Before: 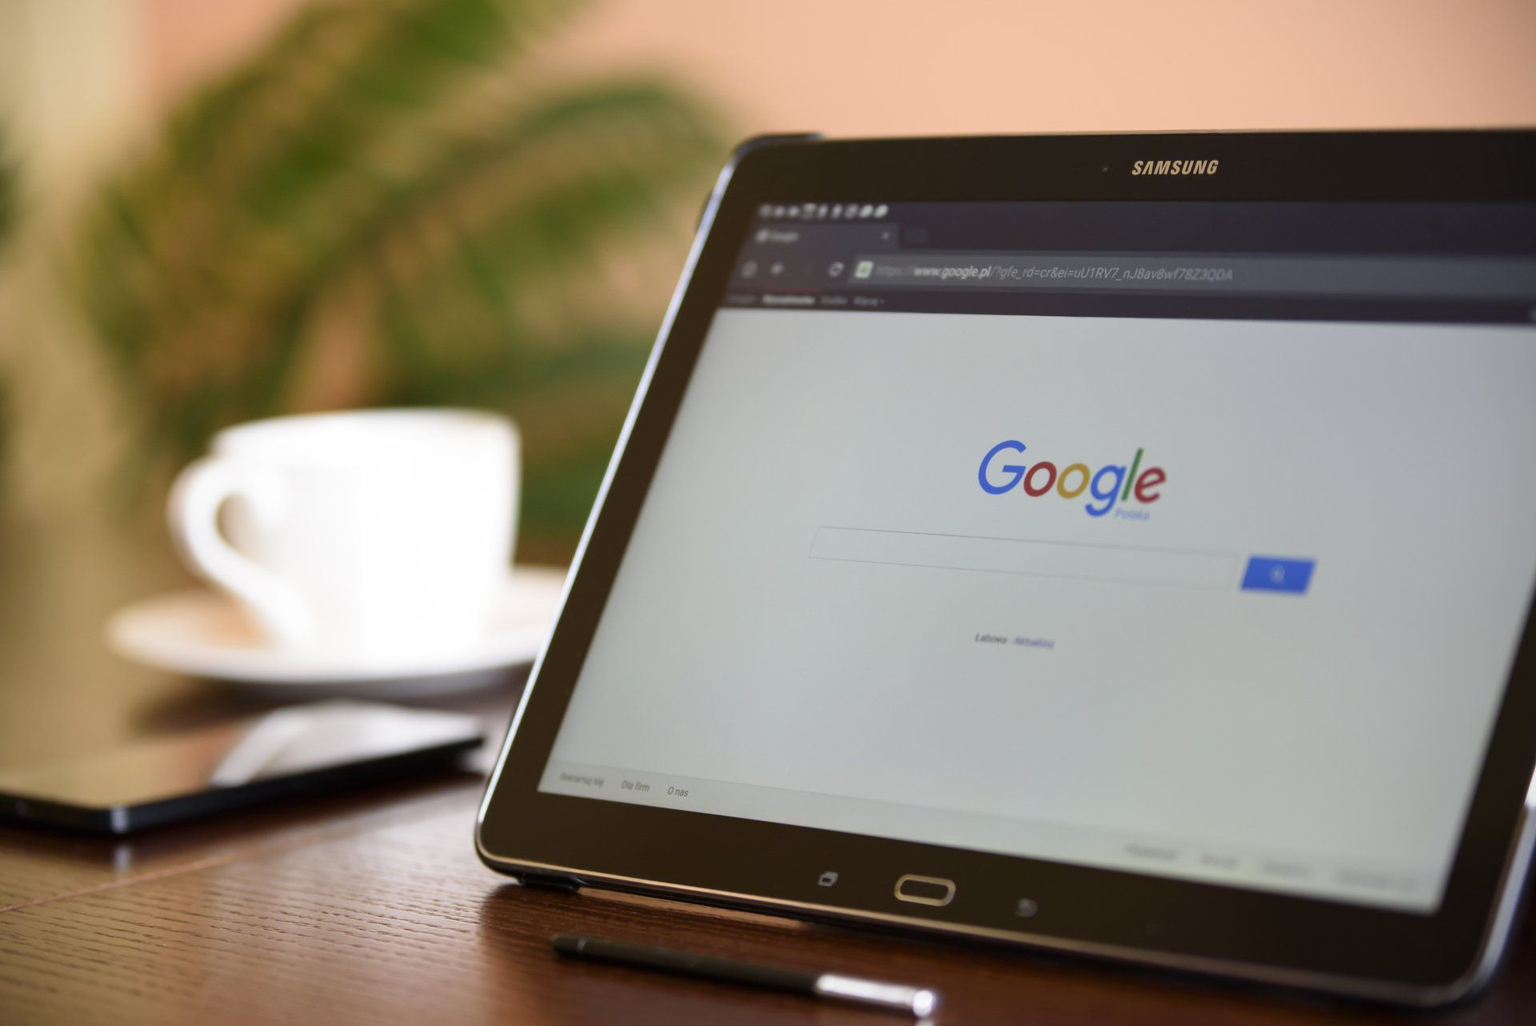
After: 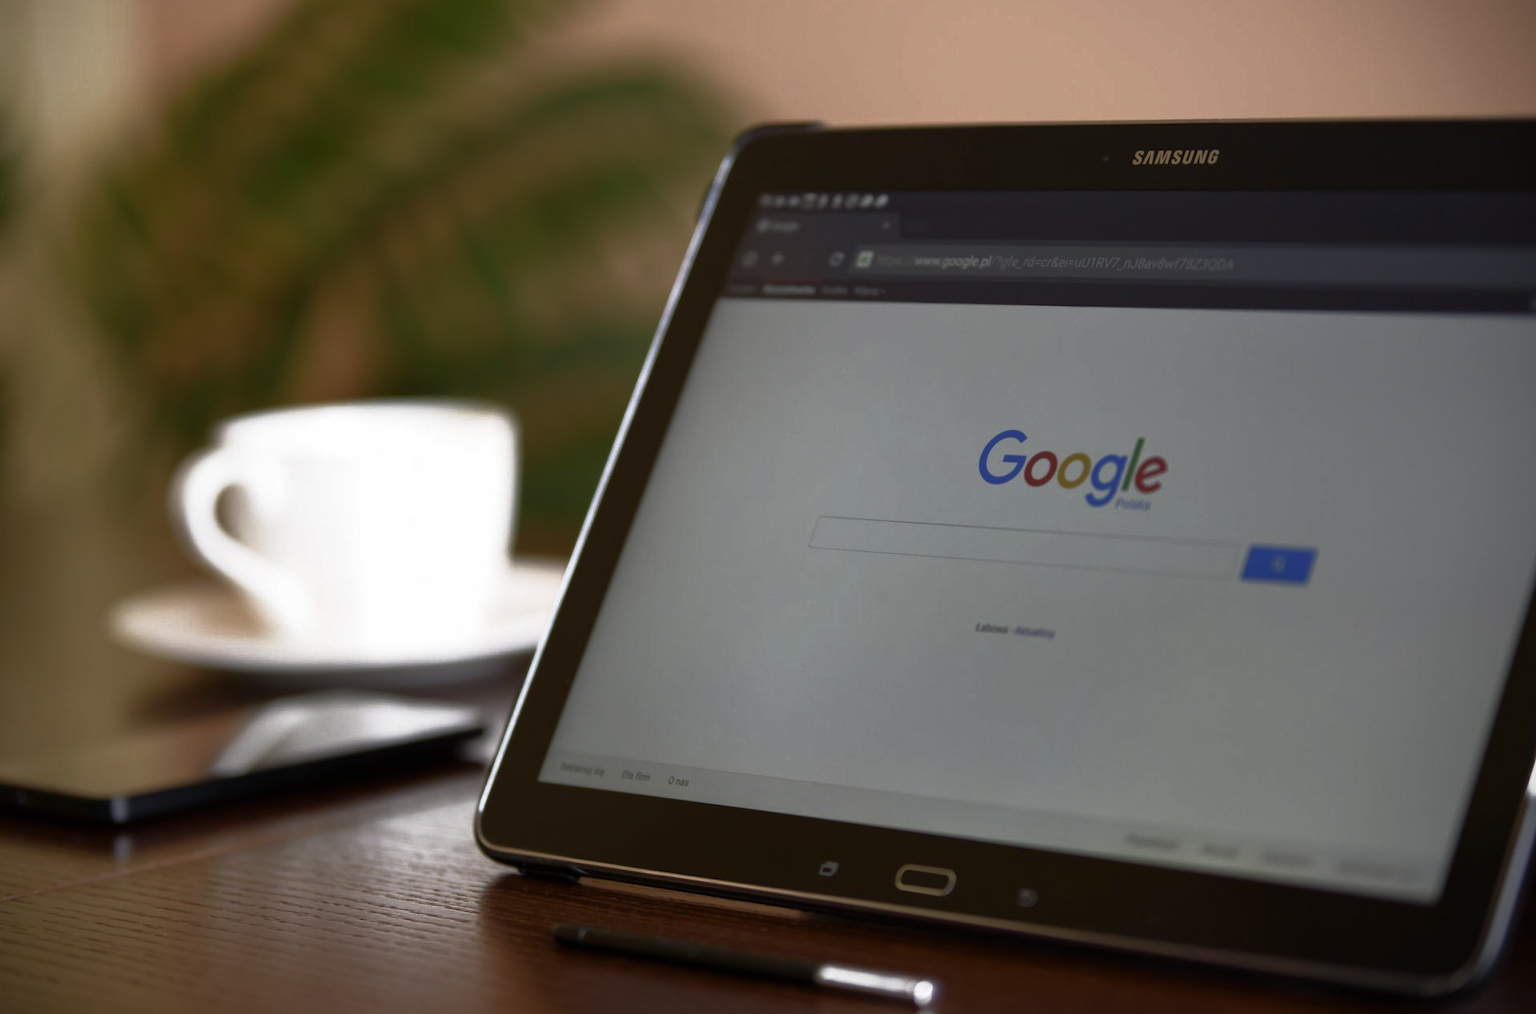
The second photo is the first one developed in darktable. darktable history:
base curve: curves: ch0 [(0, 0) (0.564, 0.291) (0.802, 0.731) (1, 1)]
crop: top 1.049%, right 0.001%
